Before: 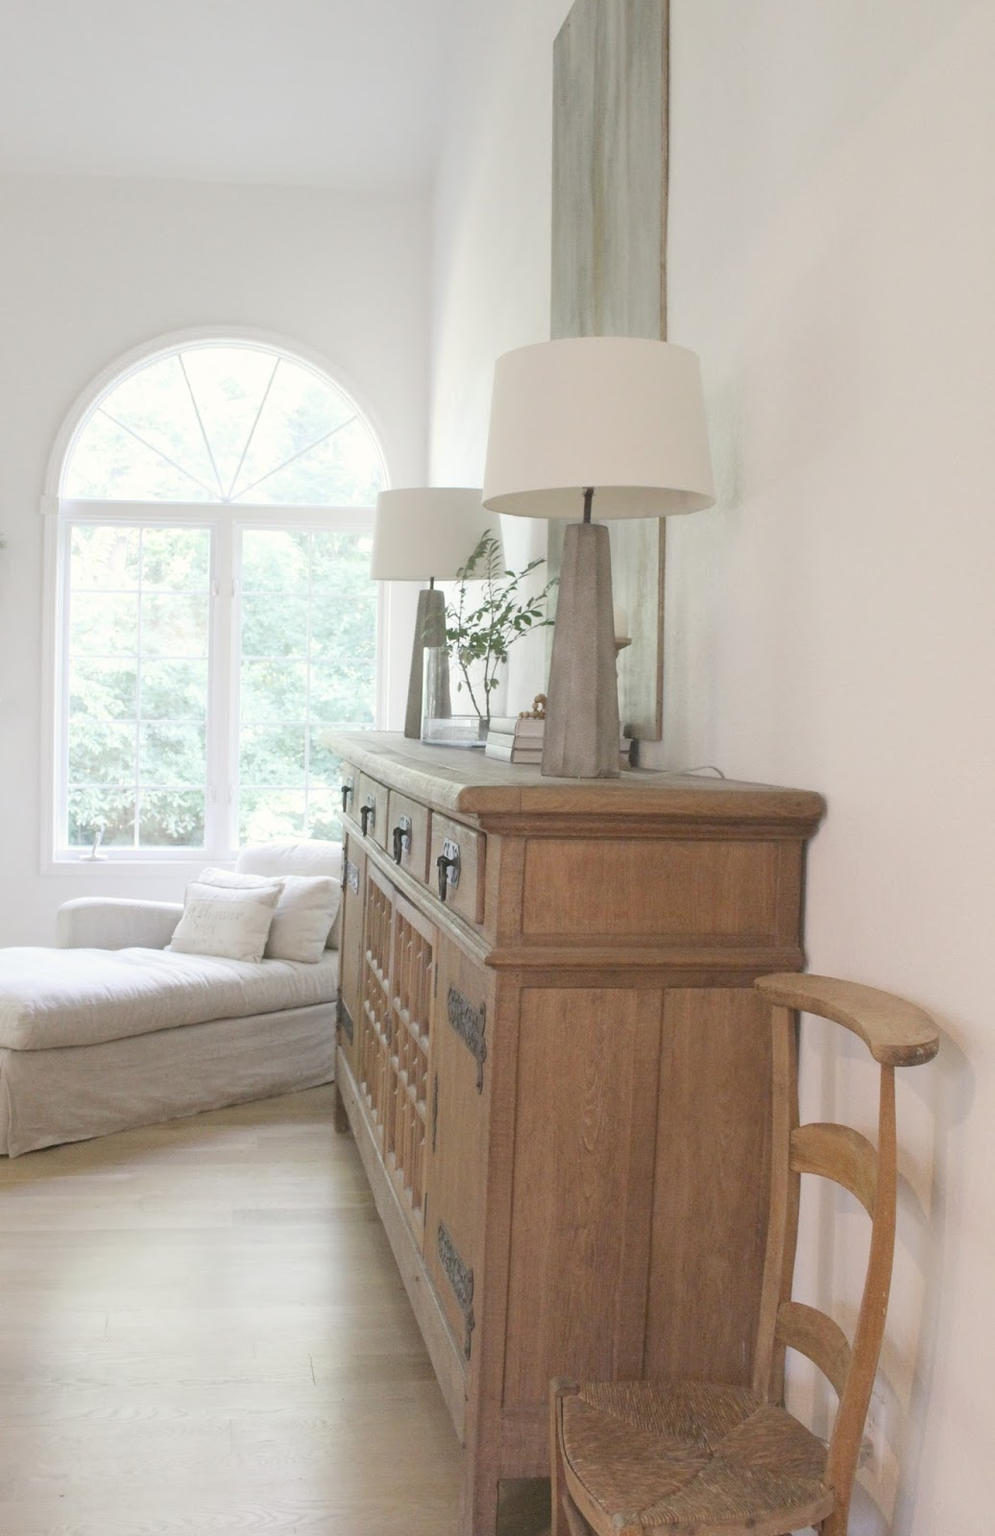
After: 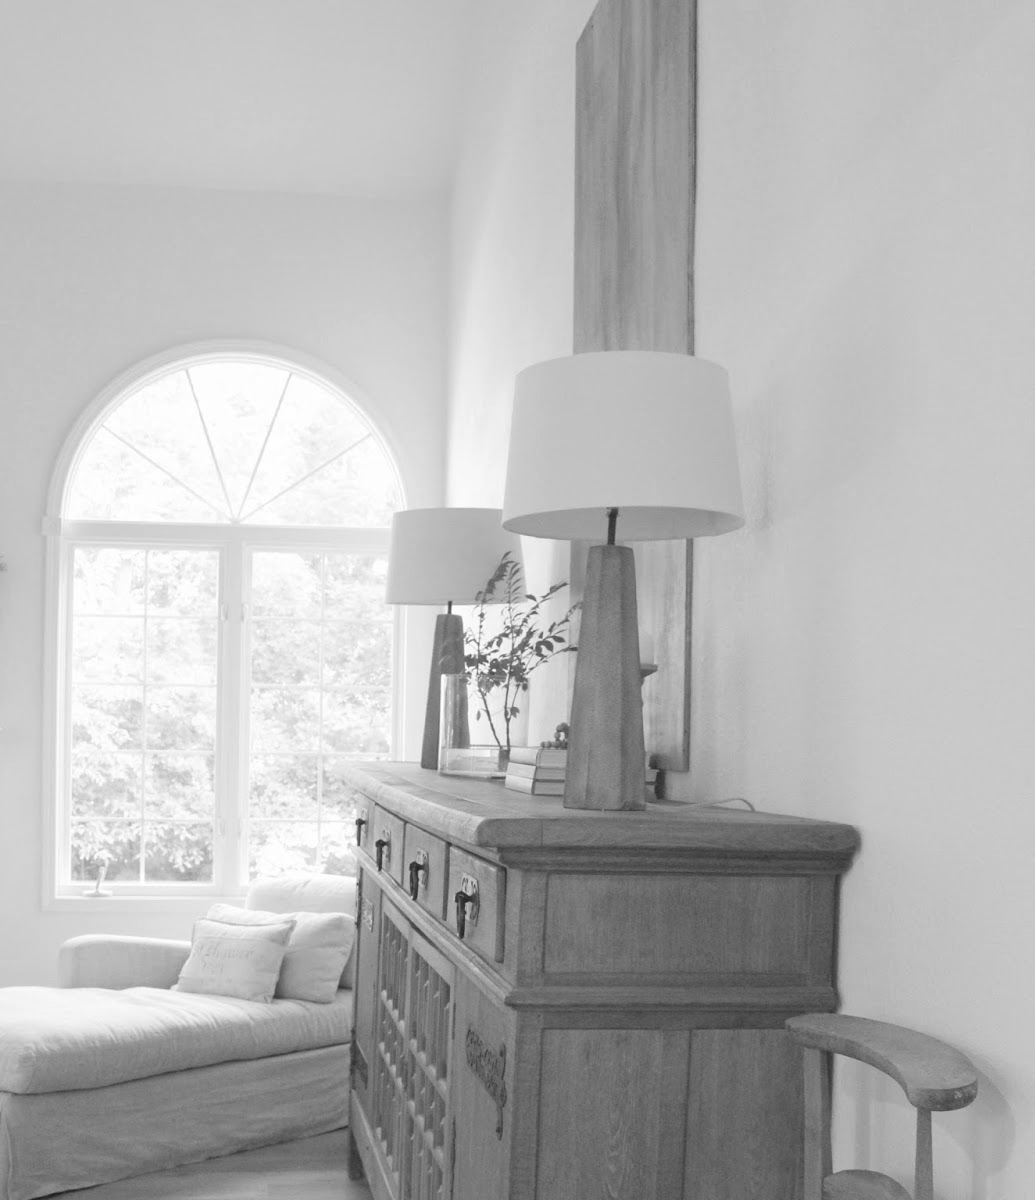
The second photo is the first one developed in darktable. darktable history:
contrast brightness saturation: saturation -1
white balance: red 0.984, blue 1.059
crop: bottom 24.967%
haze removal: strength 0.1, compatibility mode true, adaptive false
